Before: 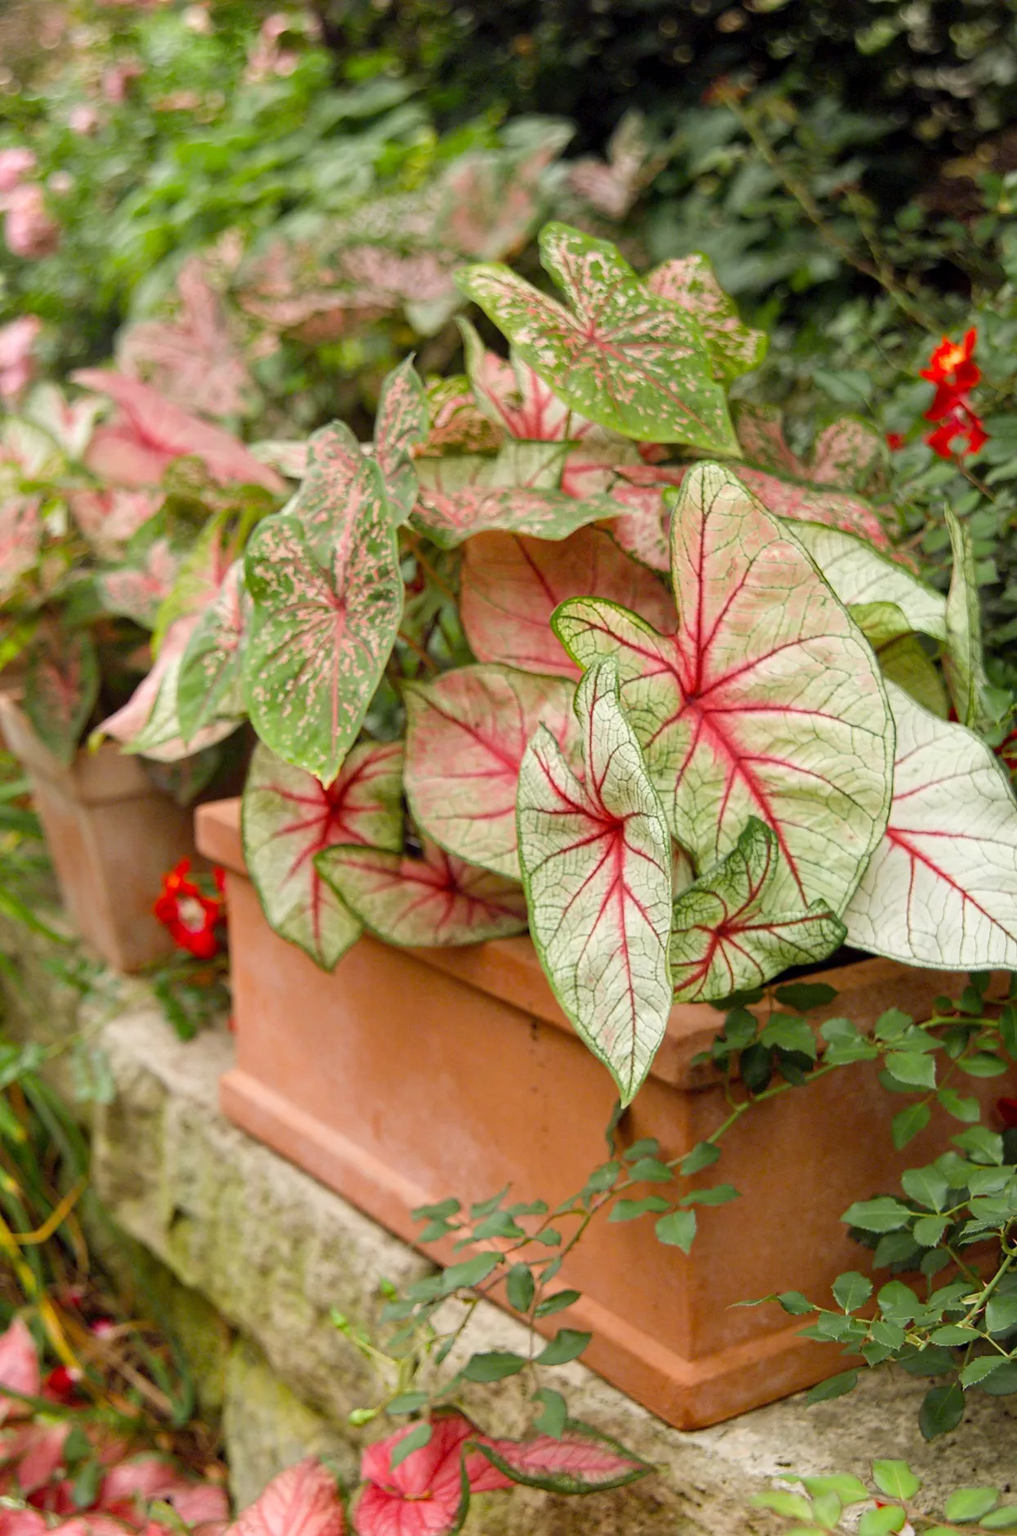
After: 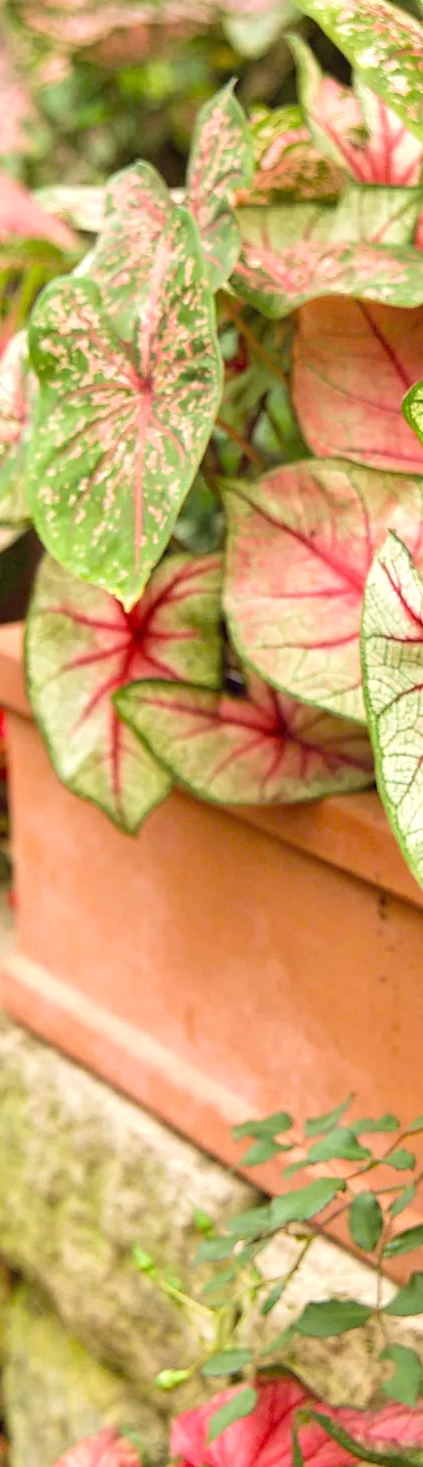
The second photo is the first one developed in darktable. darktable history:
crop and rotate: left 21.812%, top 18.862%, right 44.162%, bottom 3.007%
levels: black 0.025%, levels [0, 0.492, 0.984]
exposure: black level correction 0, exposure 0.5 EV, compensate highlight preservation false
velvia: on, module defaults
